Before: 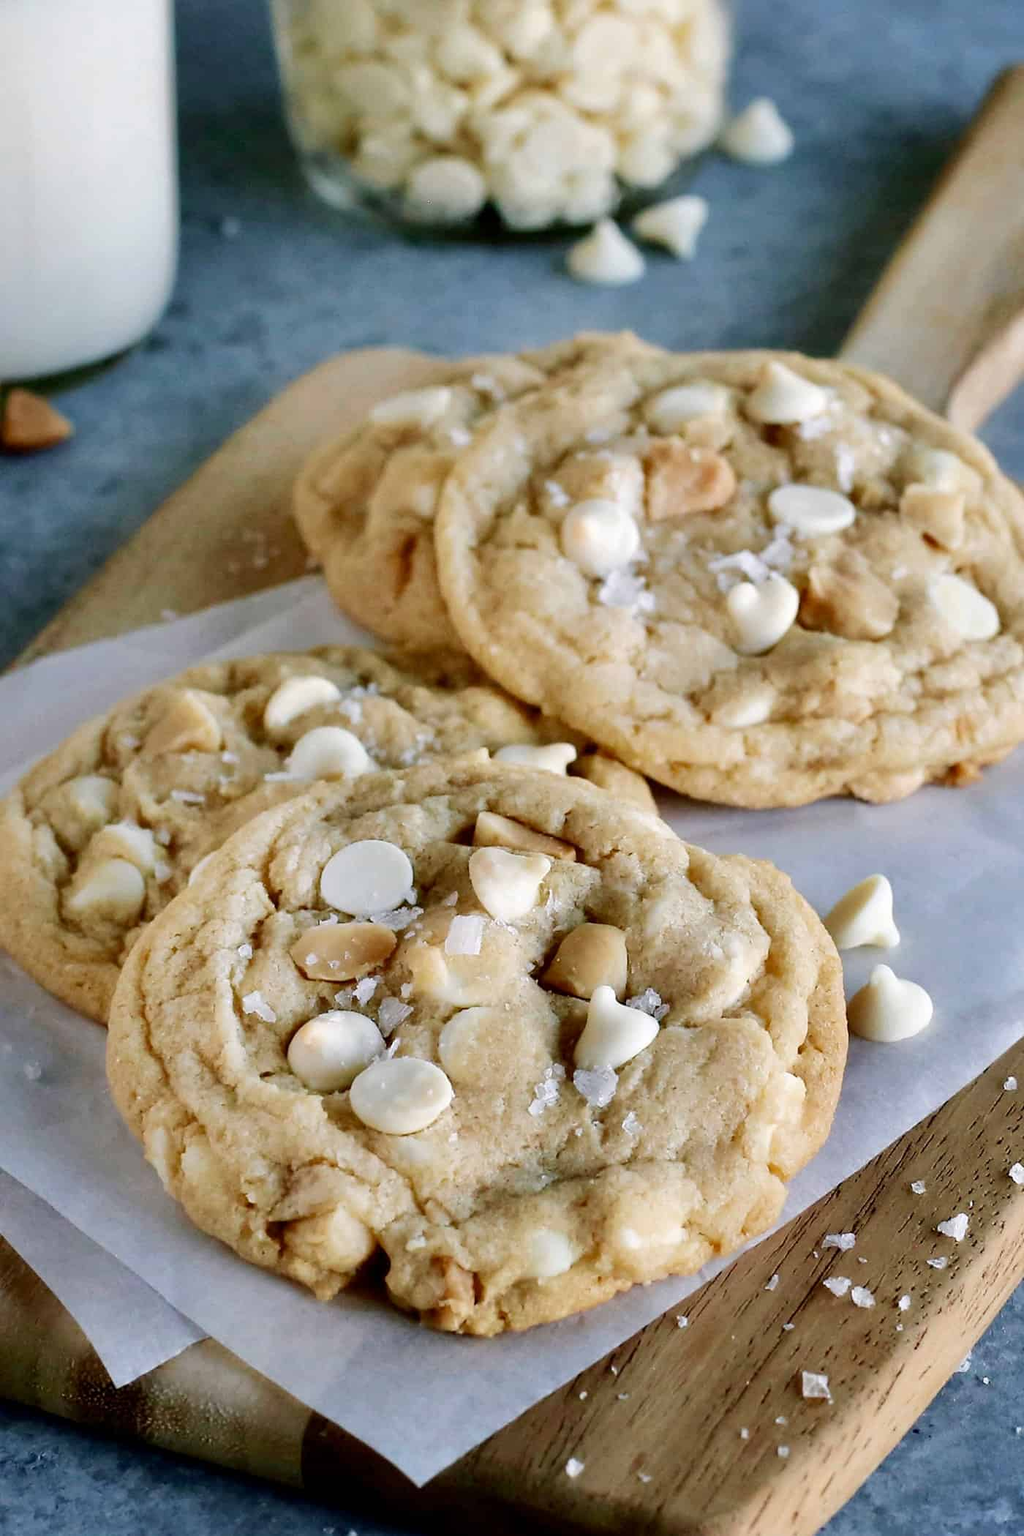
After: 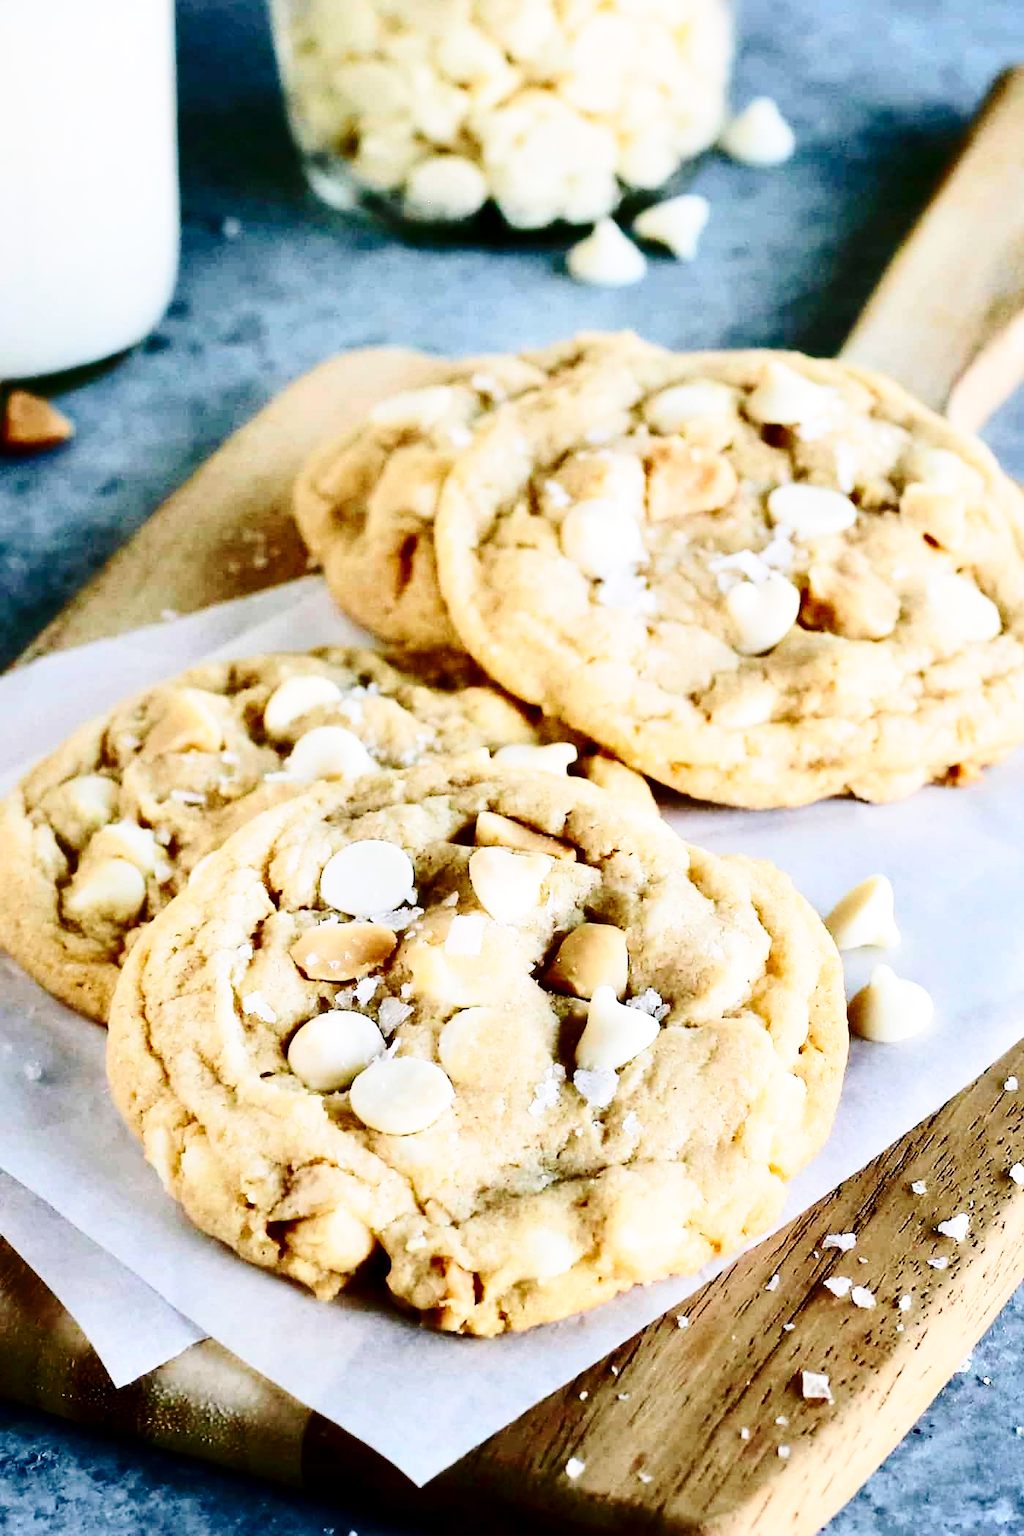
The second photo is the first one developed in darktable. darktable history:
base curve: curves: ch0 [(0, 0) (0.036, 0.037) (0.121, 0.228) (0.46, 0.76) (0.859, 0.983) (1, 1)], preserve colors none
contrast brightness saturation: contrast 0.288
